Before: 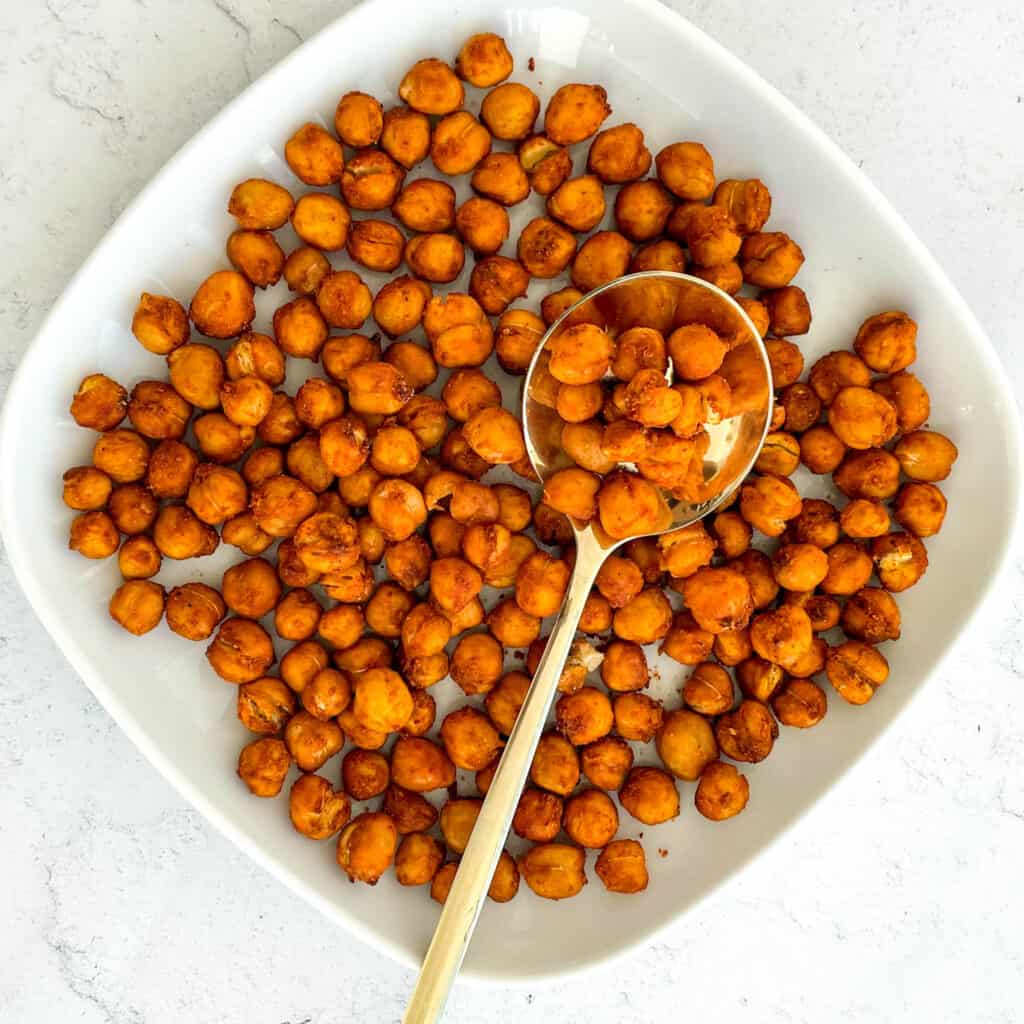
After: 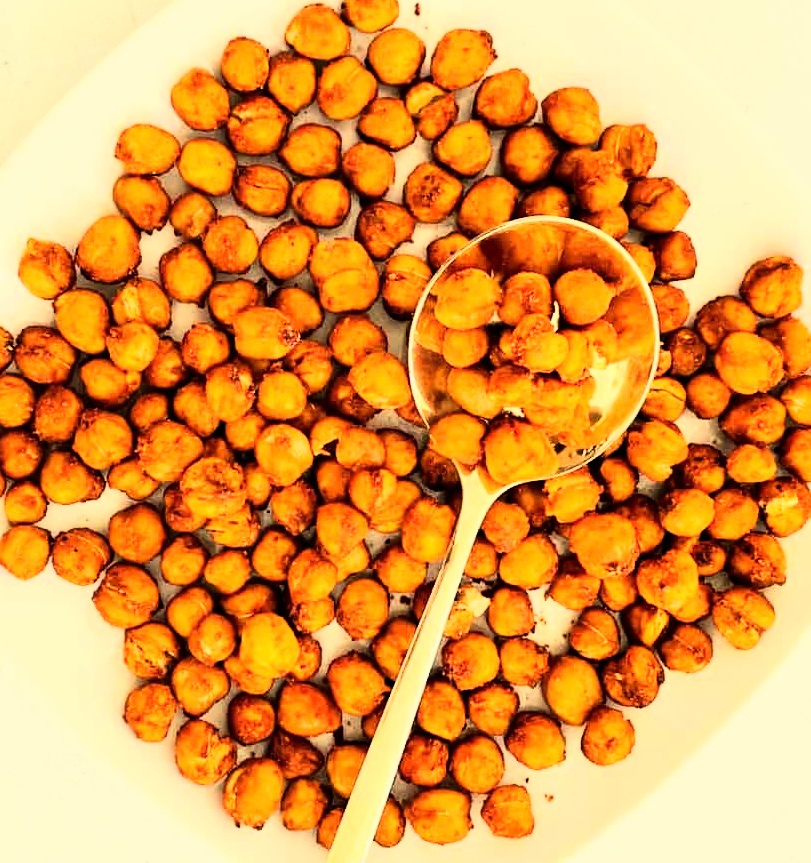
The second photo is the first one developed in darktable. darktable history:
rgb curve: curves: ch0 [(0, 0) (0.21, 0.15) (0.24, 0.21) (0.5, 0.75) (0.75, 0.96) (0.89, 0.99) (1, 1)]; ch1 [(0, 0.02) (0.21, 0.13) (0.25, 0.2) (0.5, 0.67) (0.75, 0.9) (0.89, 0.97) (1, 1)]; ch2 [(0, 0.02) (0.21, 0.13) (0.25, 0.2) (0.5, 0.67) (0.75, 0.9) (0.89, 0.97) (1, 1)], compensate middle gray true
crop: left 11.225%, top 5.381%, right 9.565%, bottom 10.314%
white balance: red 1.123, blue 0.83
